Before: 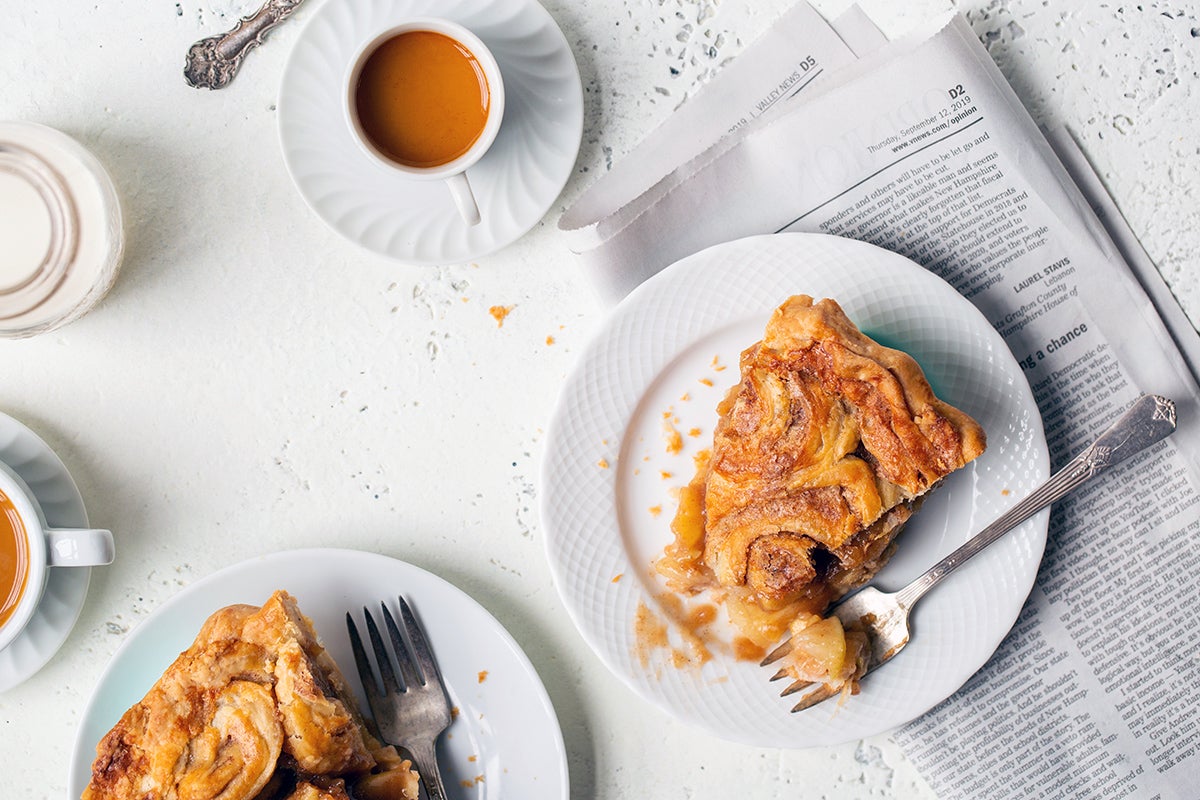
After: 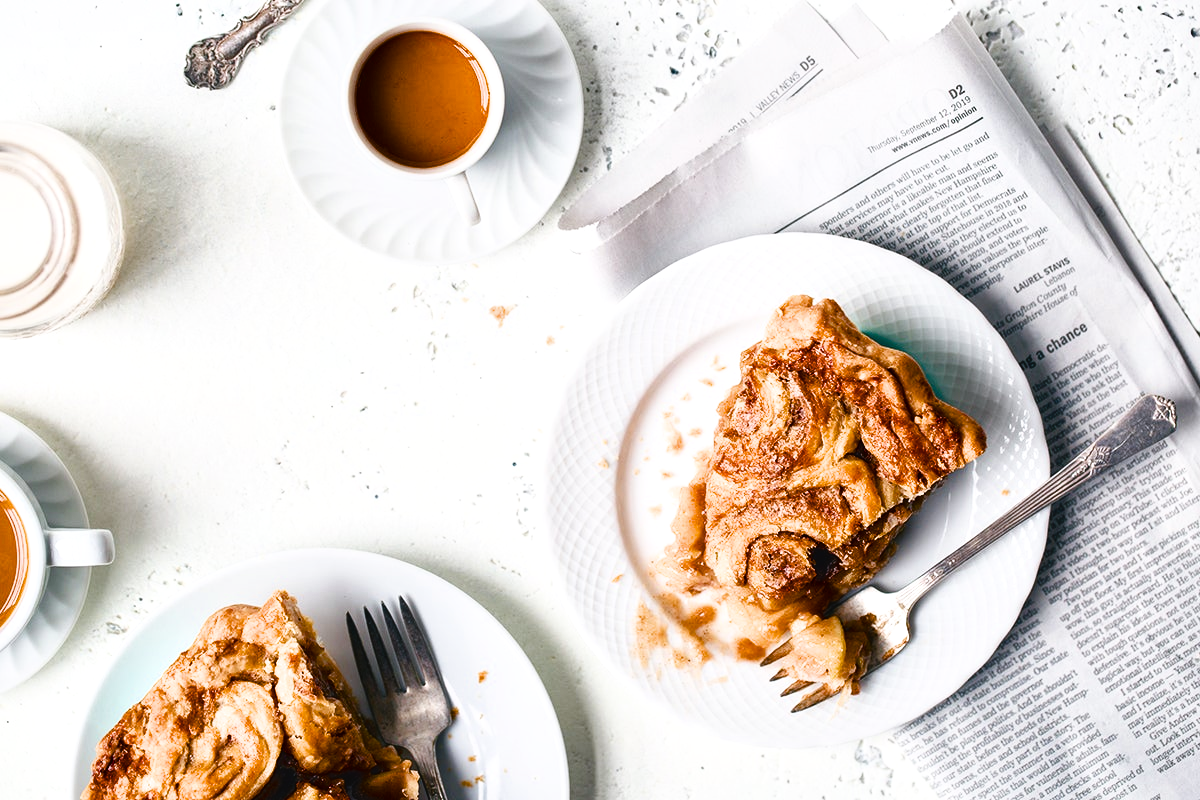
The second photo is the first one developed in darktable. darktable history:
local contrast: mode bilateral grid, contrast 20, coarseness 50, detail 119%, midtone range 0.2
color balance rgb: shadows lift › chroma 4.003%, shadows lift › hue 88.84°, highlights gain › luminance 14.773%, perceptual saturation grading › global saturation 24.856%, perceptual saturation grading › highlights -51.009%, perceptual saturation grading › mid-tones 19.471%, perceptual saturation grading › shadows 61.532%, perceptual brilliance grading › global brilliance -4.505%, perceptual brilliance grading › highlights 24.964%, perceptual brilliance grading › mid-tones 7.38%, perceptual brilliance grading › shadows -4.558%, saturation formula JzAzBz (2021)
exposure: black level correction -0.015, exposure -0.137 EV, compensate exposure bias true, compensate highlight preservation false
filmic rgb: black relative exposure -12.08 EV, white relative exposure 2.8 EV, target black luminance 0%, hardness 8.03, latitude 70.5%, contrast 1.138, highlights saturation mix 10.1%, shadows ↔ highlights balance -0.387%
